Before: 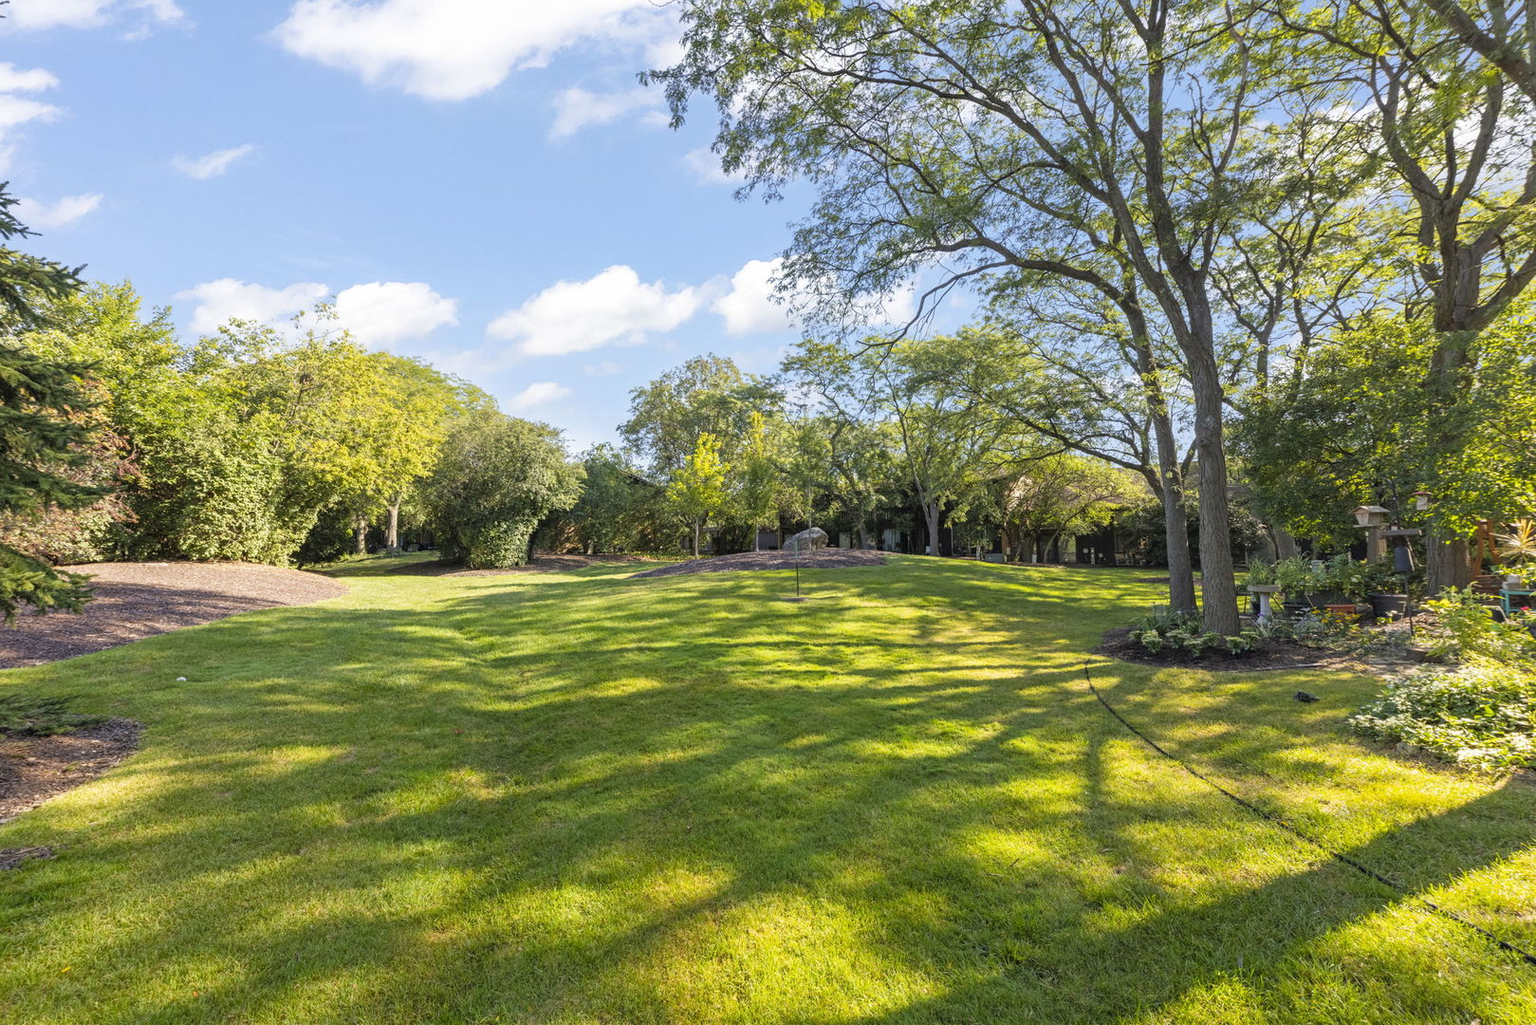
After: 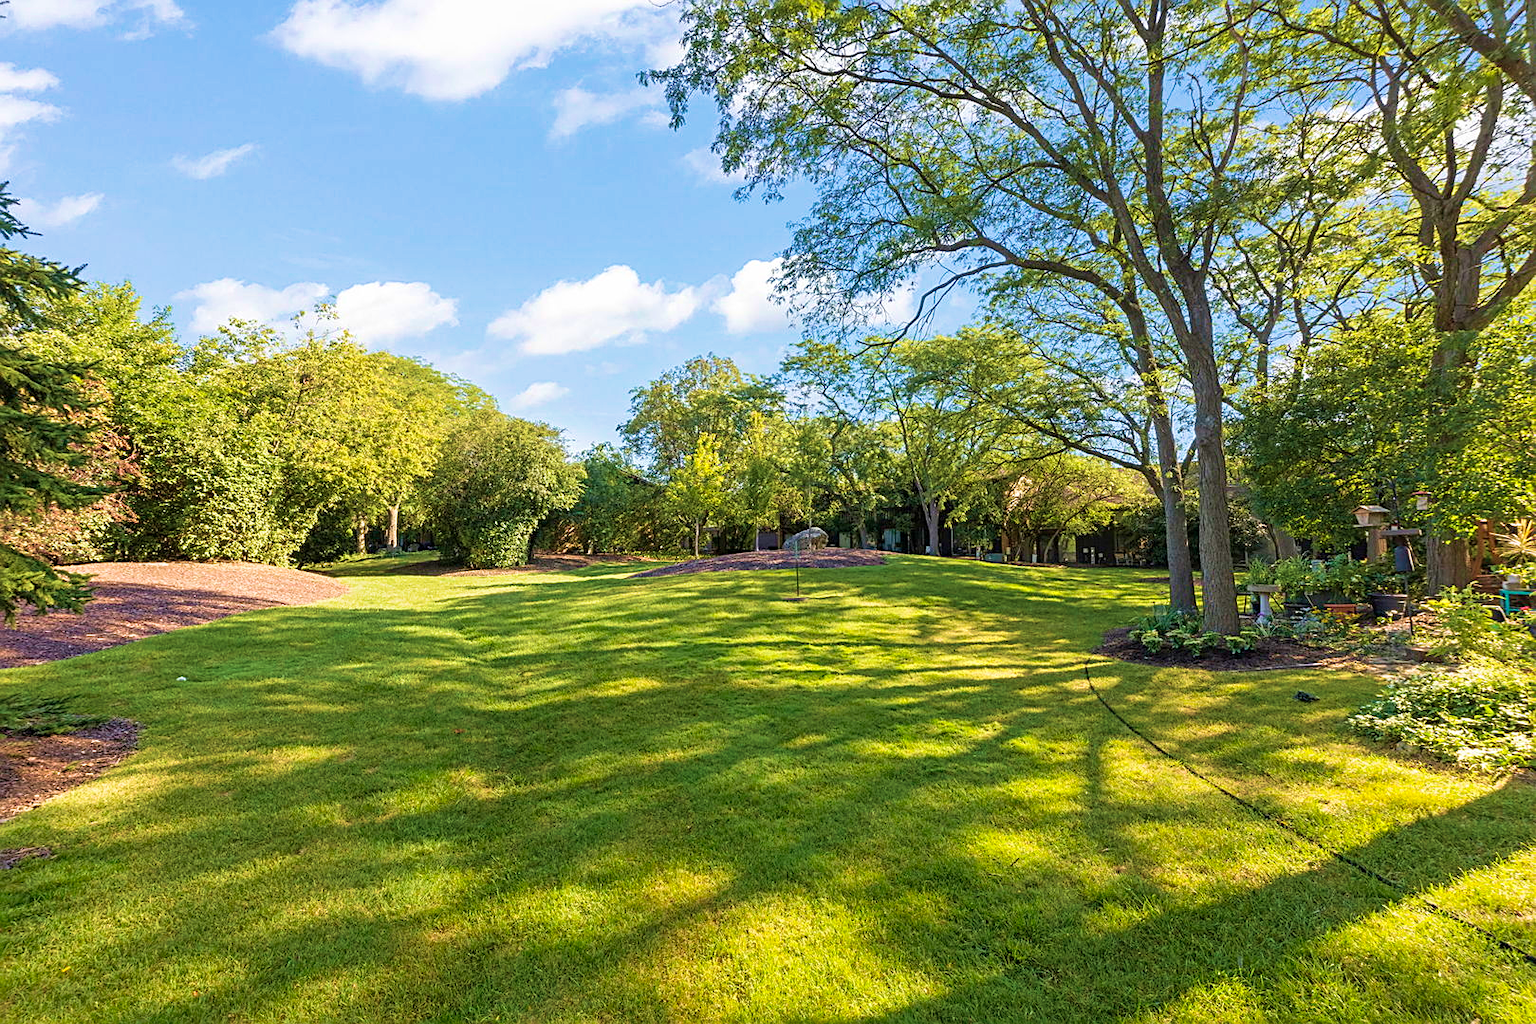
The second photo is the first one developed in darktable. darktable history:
sharpen: on, module defaults
velvia: strength 75%
